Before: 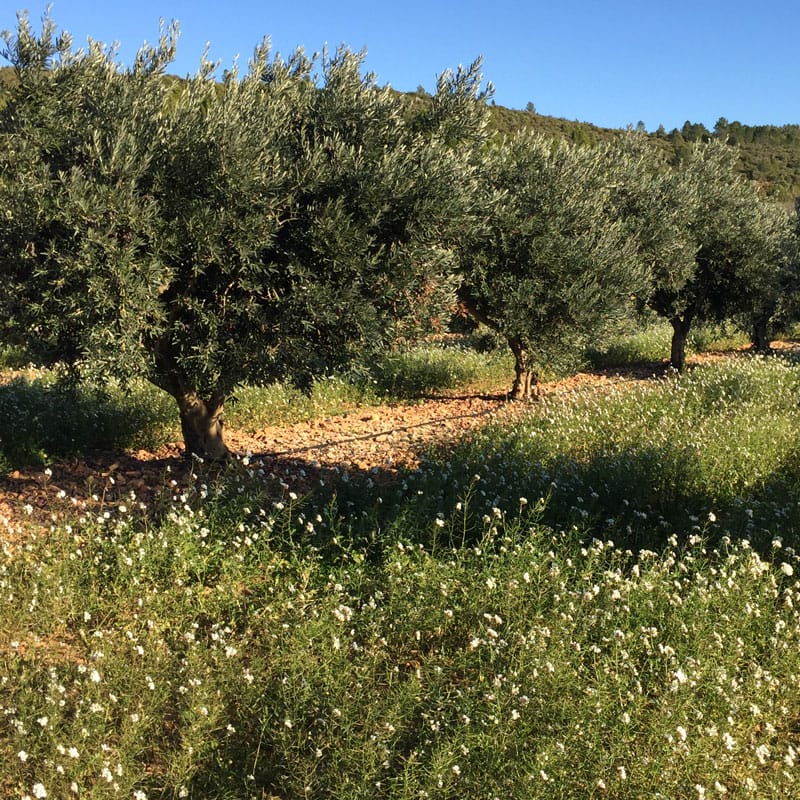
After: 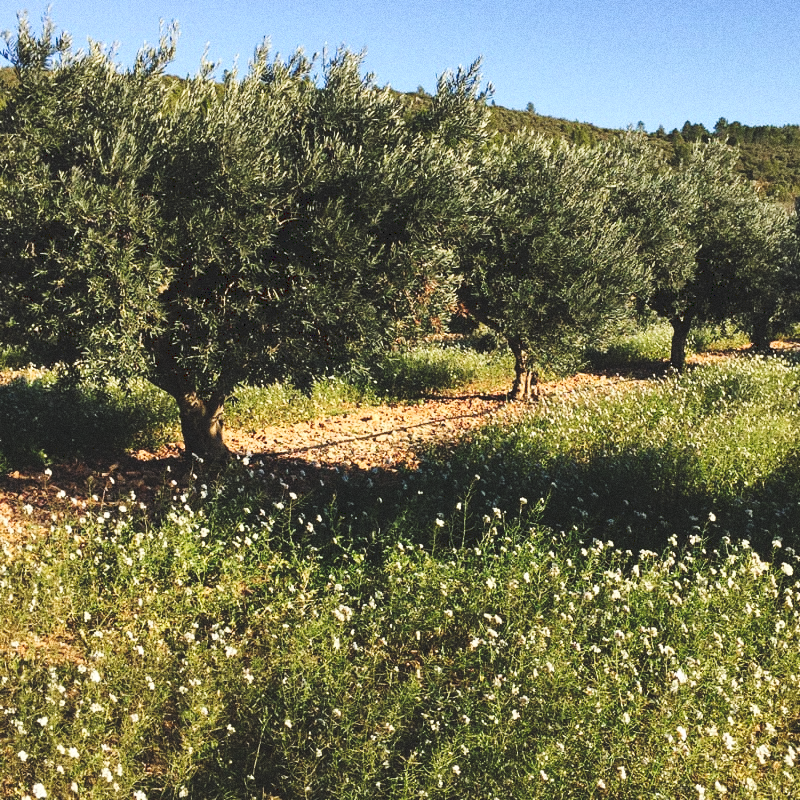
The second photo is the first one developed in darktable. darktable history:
grain: coarseness 0.09 ISO, strength 40%
tone curve: curves: ch0 [(0, 0) (0.003, 0.117) (0.011, 0.125) (0.025, 0.133) (0.044, 0.144) (0.069, 0.152) (0.1, 0.167) (0.136, 0.186) (0.177, 0.21) (0.224, 0.244) (0.277, 0.295) (0.335, 0.357) (0.399, 0.445) (0.468, 0.531) (0.543, 0.629) (0.623, 0.716) (0.709, 0.803) (0.801, 0.876) (0.898, 0.939) (1, 1)], preserve colors none
rgb curve: curves: ch0 [(0, 0) (0.078, 0.051) (0.929, 0.956) (1, 1)], compensate middle gray true
